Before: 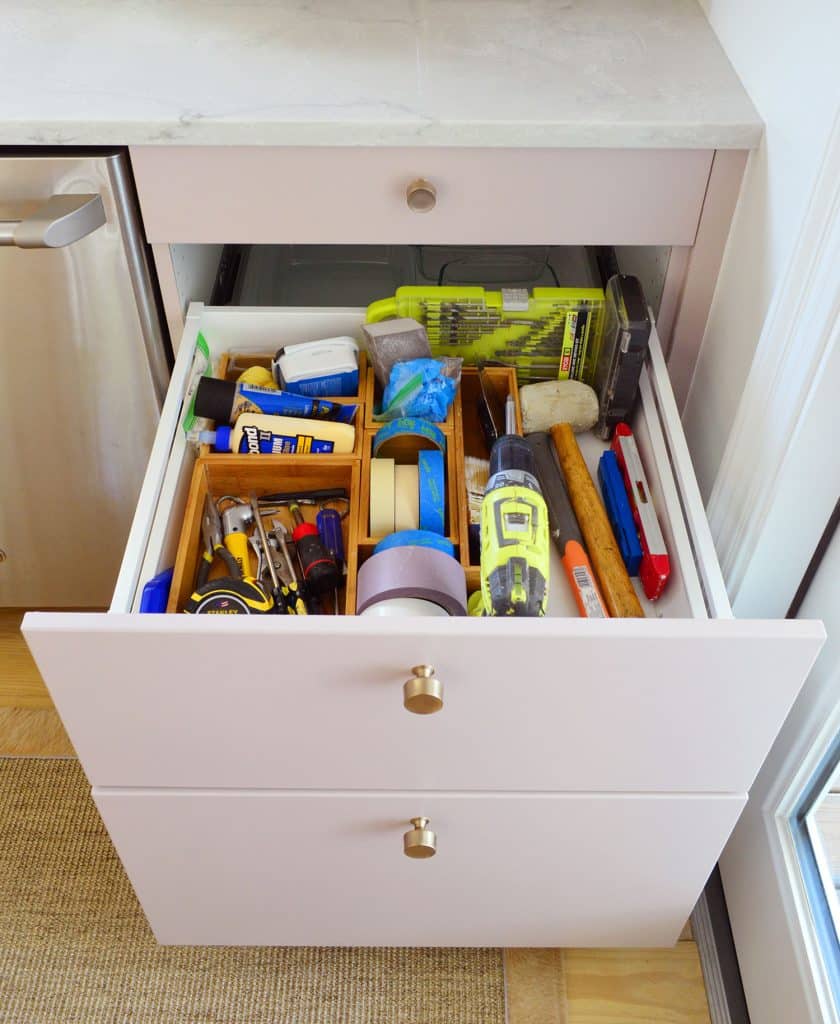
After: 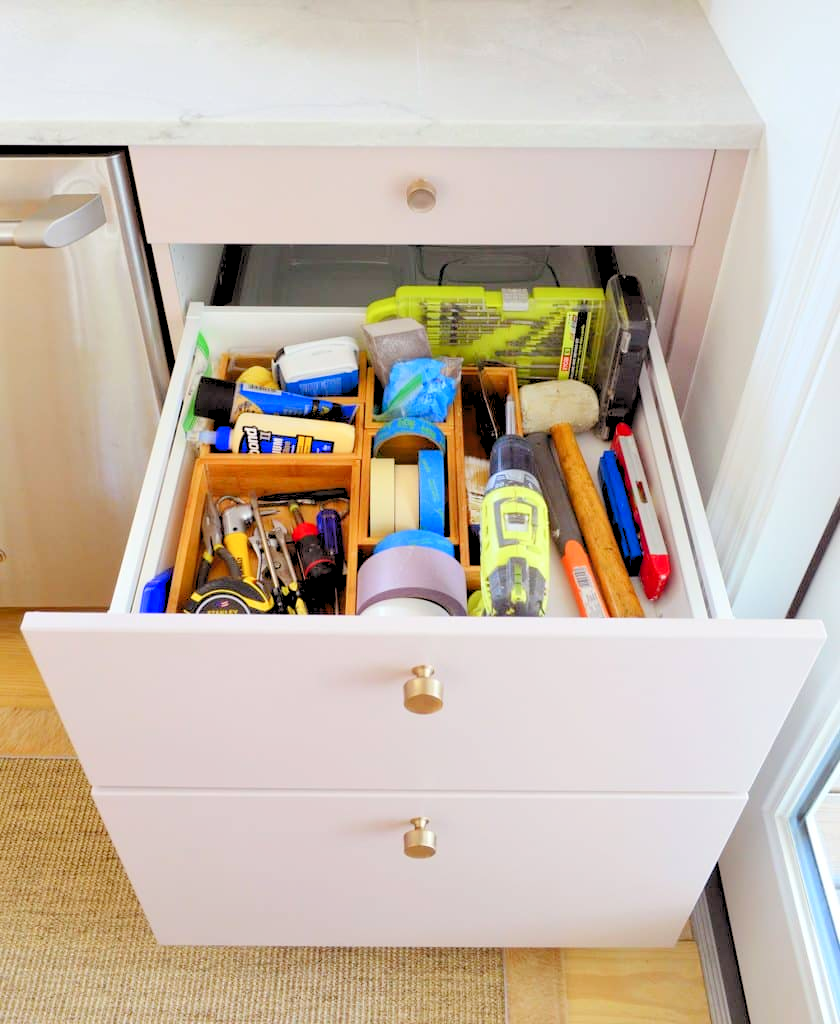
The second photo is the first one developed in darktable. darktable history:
contrast brightness saturation: contrast 0.01, saturation -0.05
levels: levels [0.093, 0.434, 0.988]
